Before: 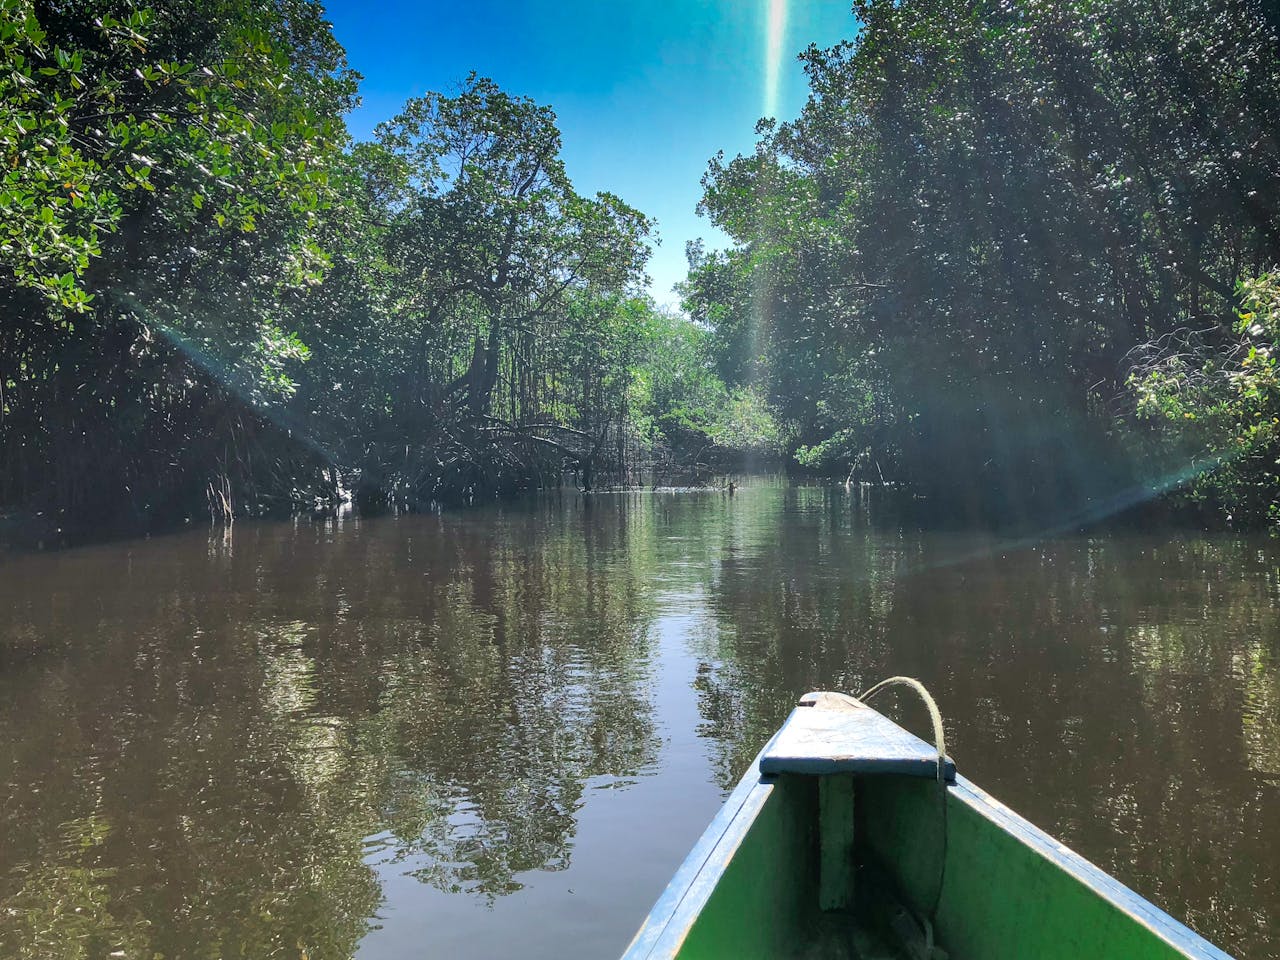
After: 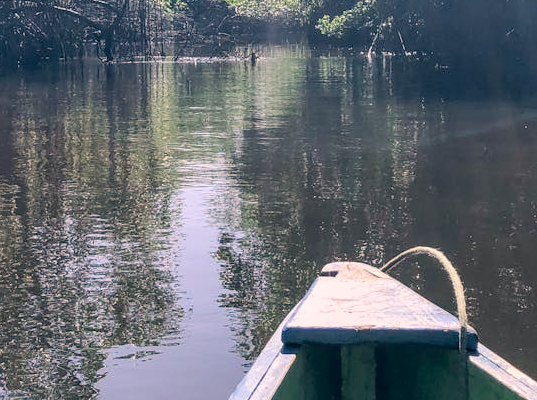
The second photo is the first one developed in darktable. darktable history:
local contrast: on, module defaults
color correction: highlights a* 14.41, highlights b* 5.96, shadows a* -5.01, shadows b* -15.39, saturation 0.866
crop: left 37.366%, top 44.878%, right 20.603%, bottom 13.446%
